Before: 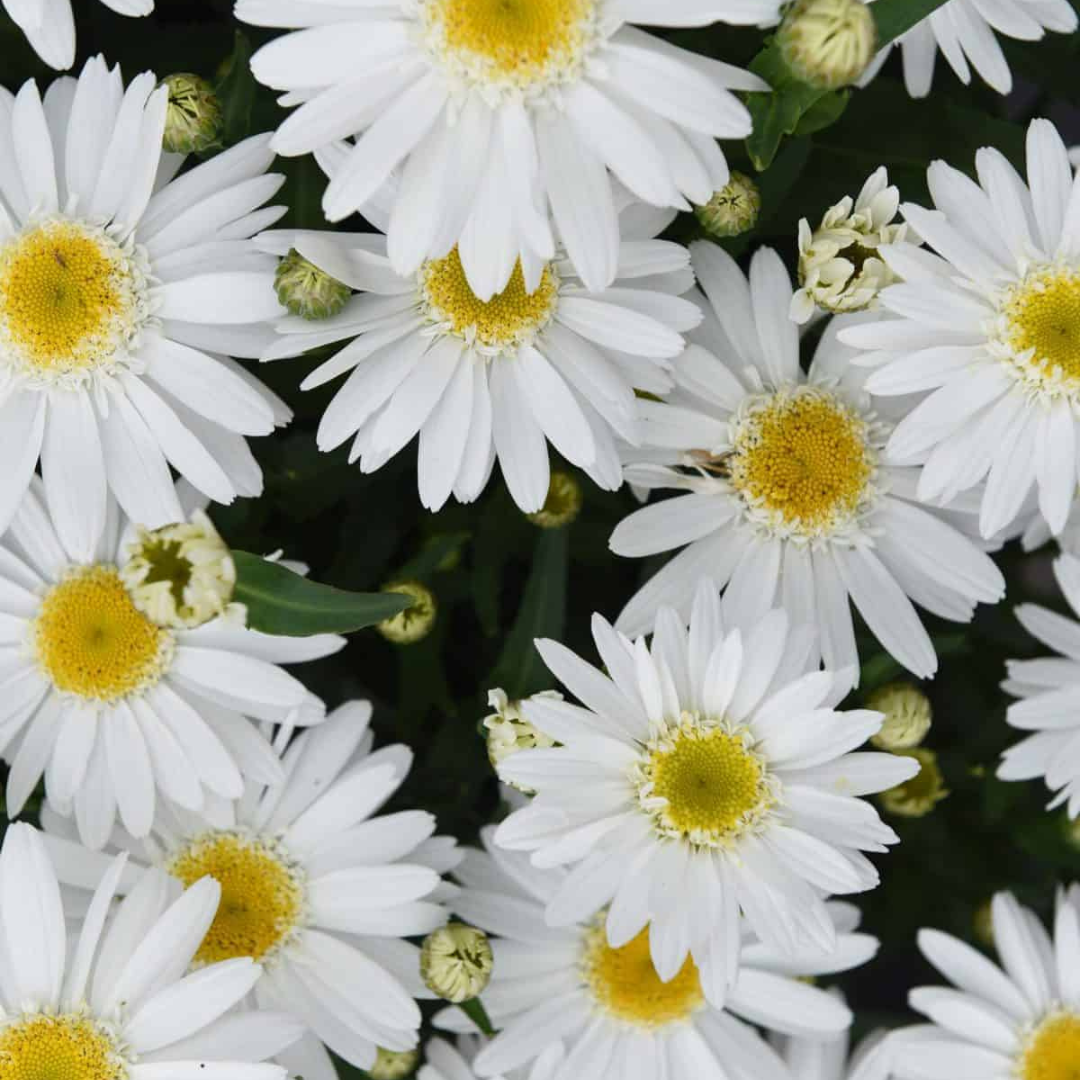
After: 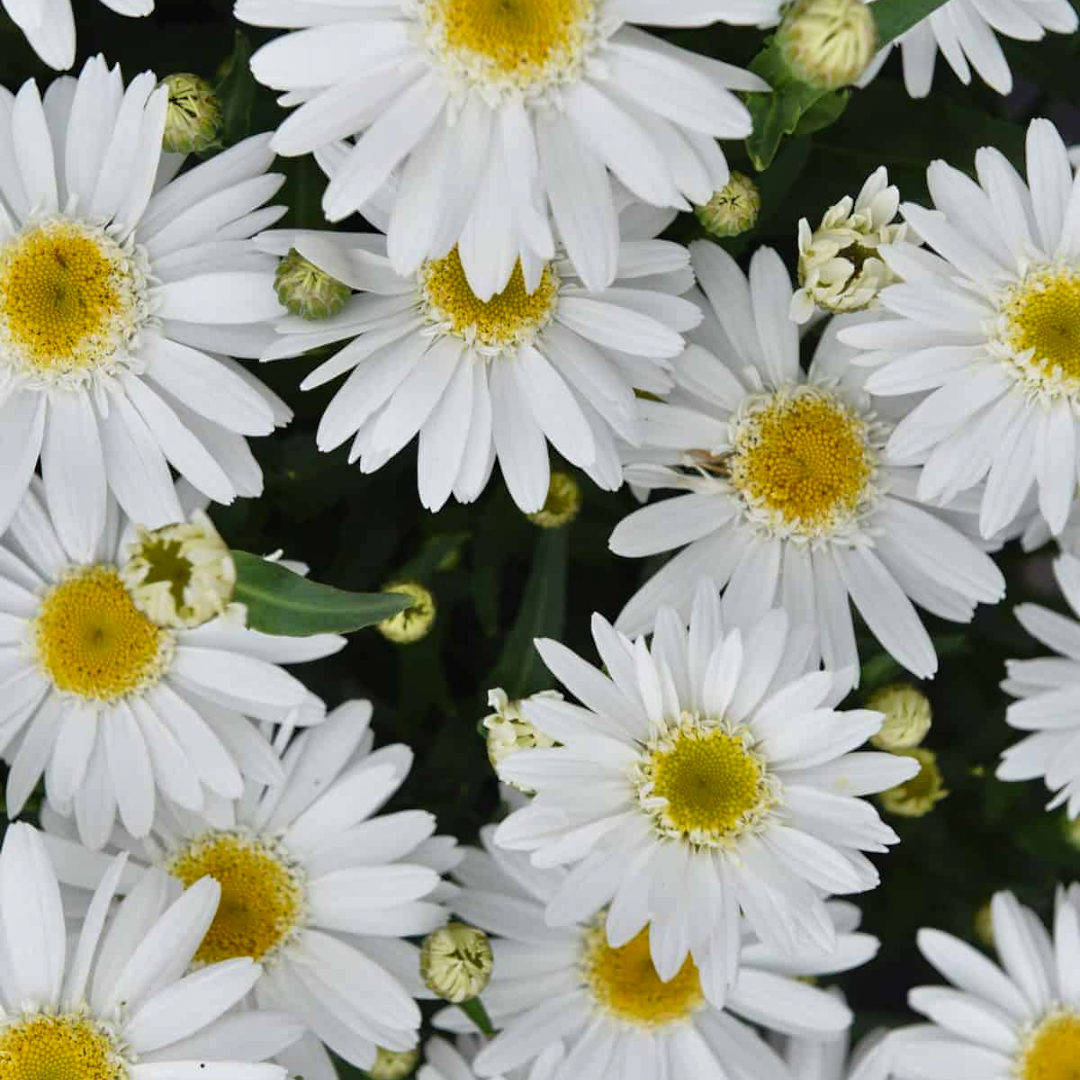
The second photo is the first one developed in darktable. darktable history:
shadows and highlights: shadows 60, soften with gaussian
tone equalizer: -8 EV 0.001 EV, -7 EV -0.004 EV, -6 EV 0.009 EV, -5 EV 0.032 EV, -4 EV 0.276 EV, -3 EV 0.644 EV, -2 EV 0.584 EV, -1 EV 0.187 EV, +0 EV 0.024 EV
contrast equalizer: y [[0.5, 0.5, 0.472, 0.5, 0.5, 0.5], [0.5 ×6], [0.5 ×6], [0 ×6], [0 ×6]]
sharpen: radius 5.325, amount 0.312, threshold 26.433
